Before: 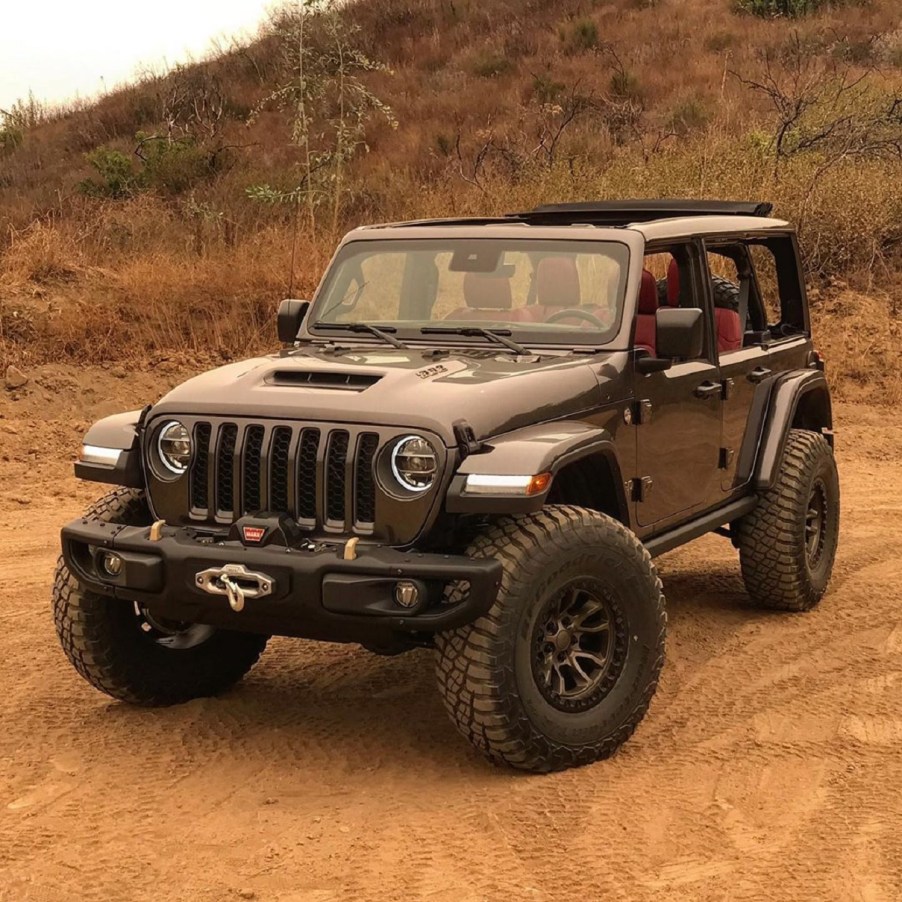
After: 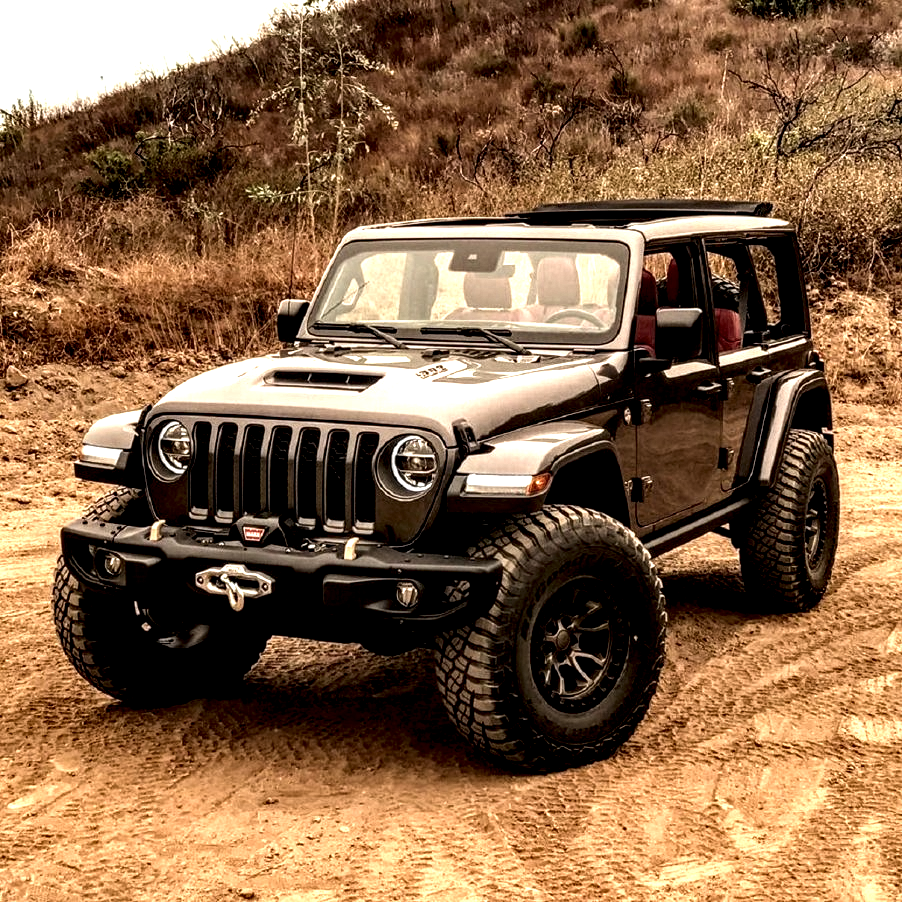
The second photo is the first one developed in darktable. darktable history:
local contrast: highlights 108%, shadows 43%, detail 294%
